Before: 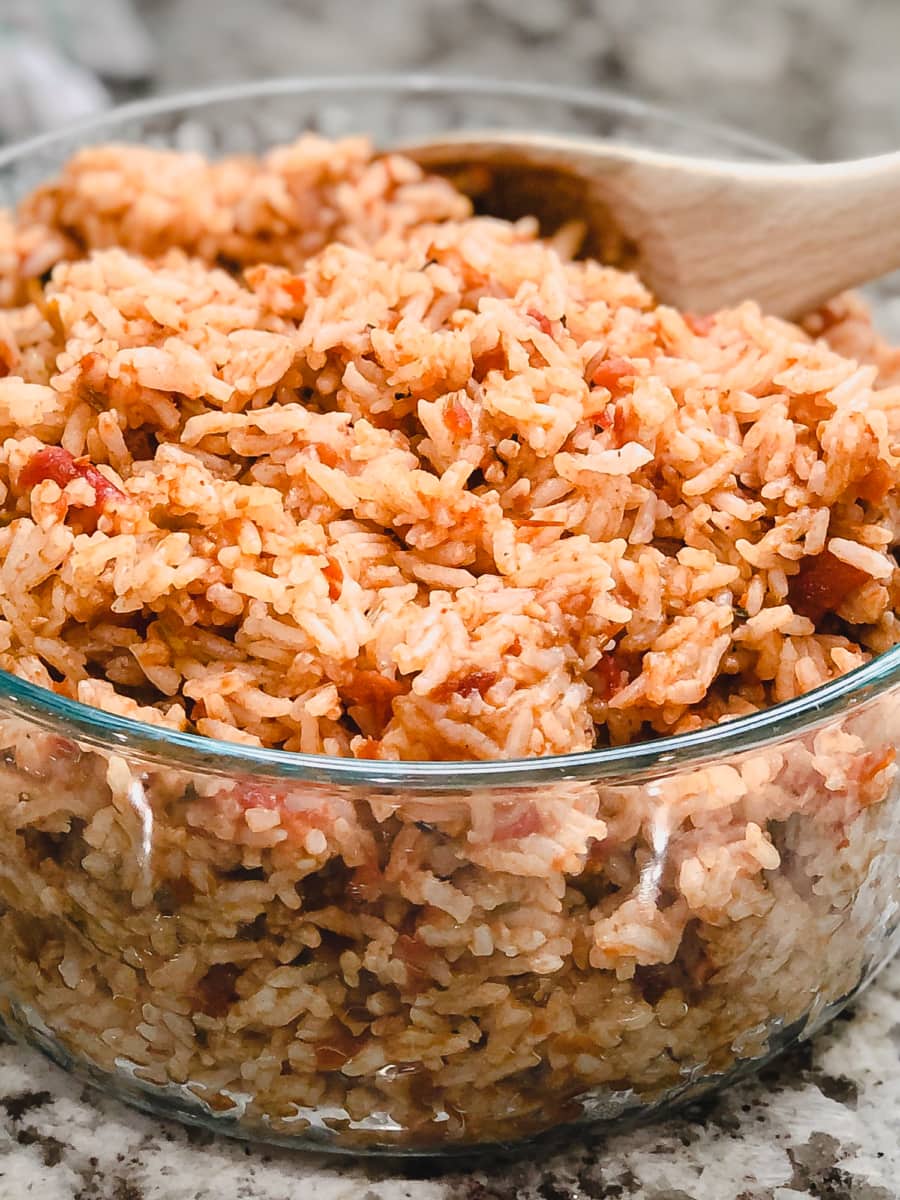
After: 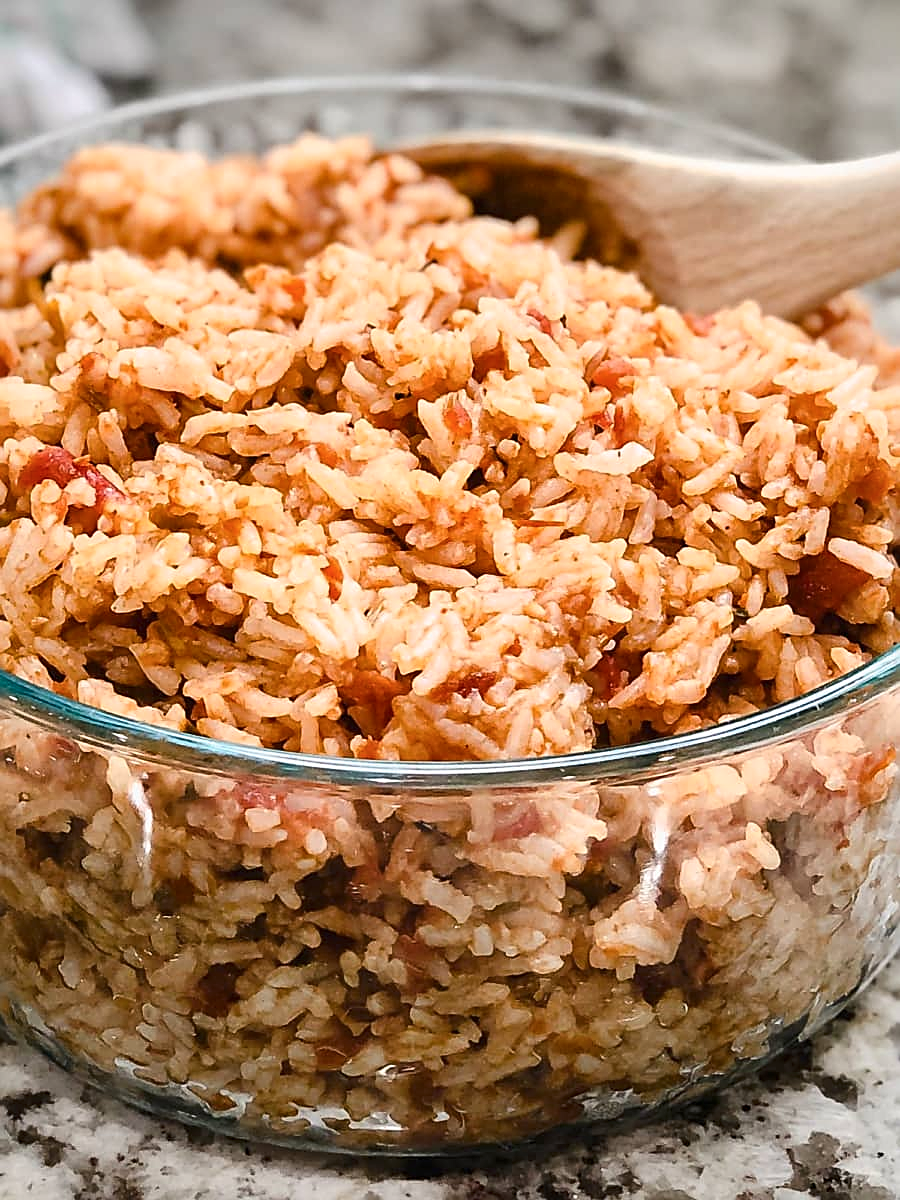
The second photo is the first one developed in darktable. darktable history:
local contrast: mode bilateral grid, contrast 19, coarseness 50, detail 129%, midtone range 0.2
color correction: highlights b* -0.037, saturation 1.36
contrast brightness saturation: contrast 0.099, saturation -0.289
color balance rgb: perceptual saturation grading › global saturation 0.34%, global vibrance 20%
sharpen: on, module defaults
